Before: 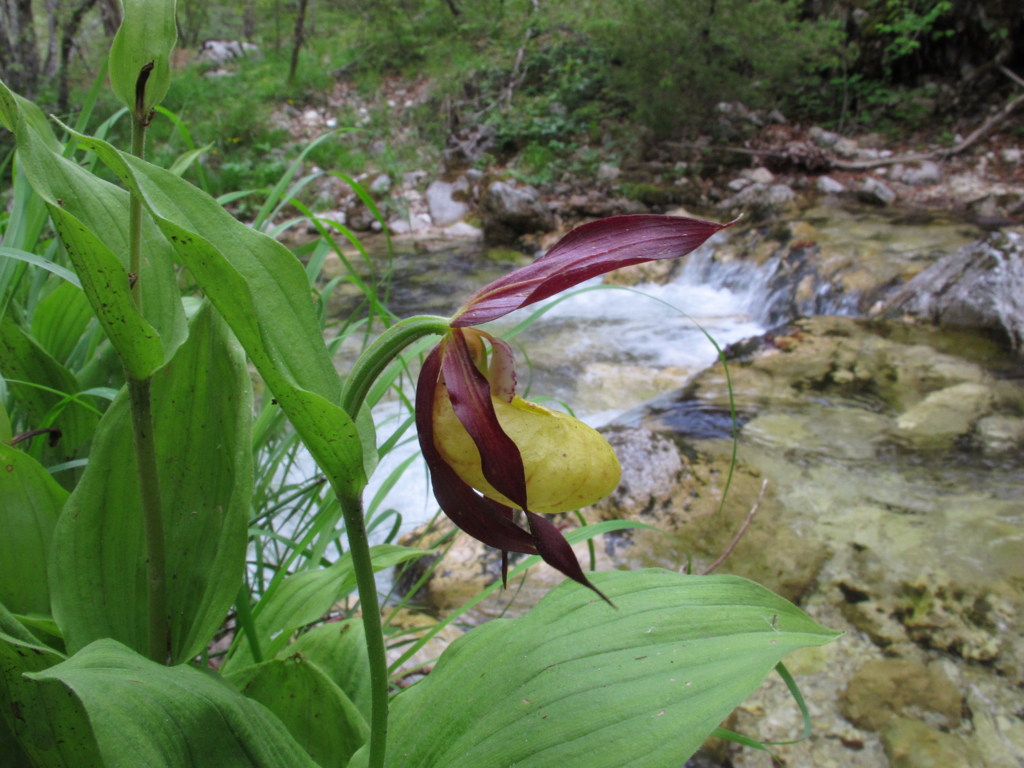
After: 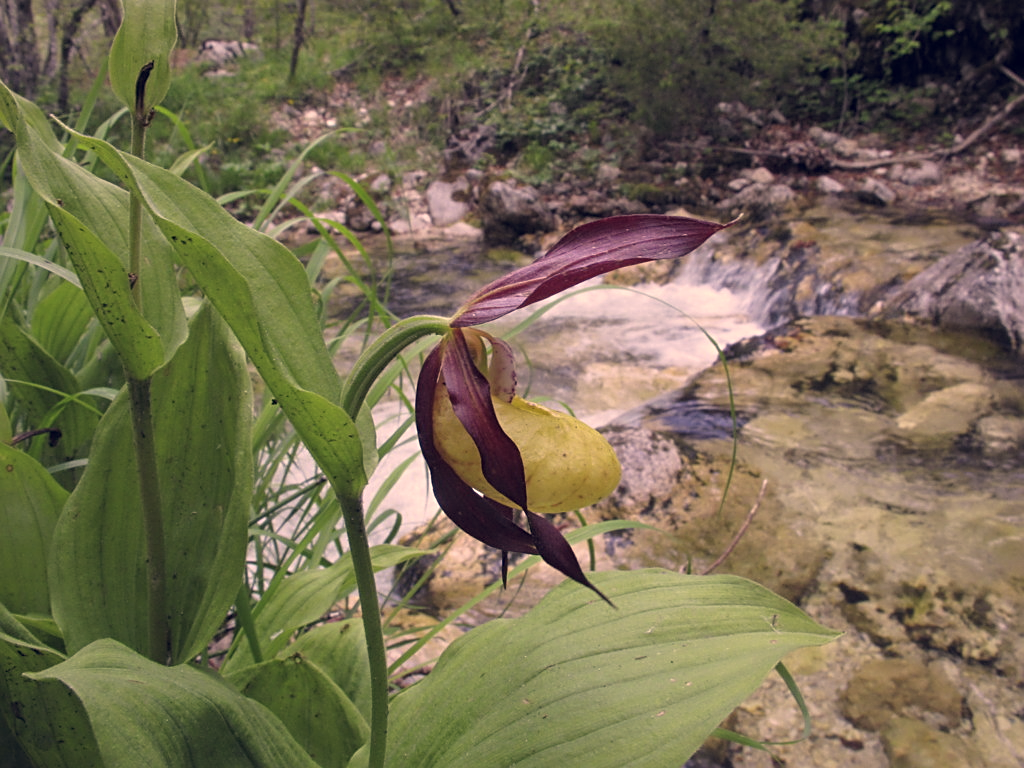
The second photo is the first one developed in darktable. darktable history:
color correction: highlights a* 19.78, highlights b* 27.74, shadows a* 3.28, shadows b* -16.89, saturation 0.759
sharpen: on, module defaults
